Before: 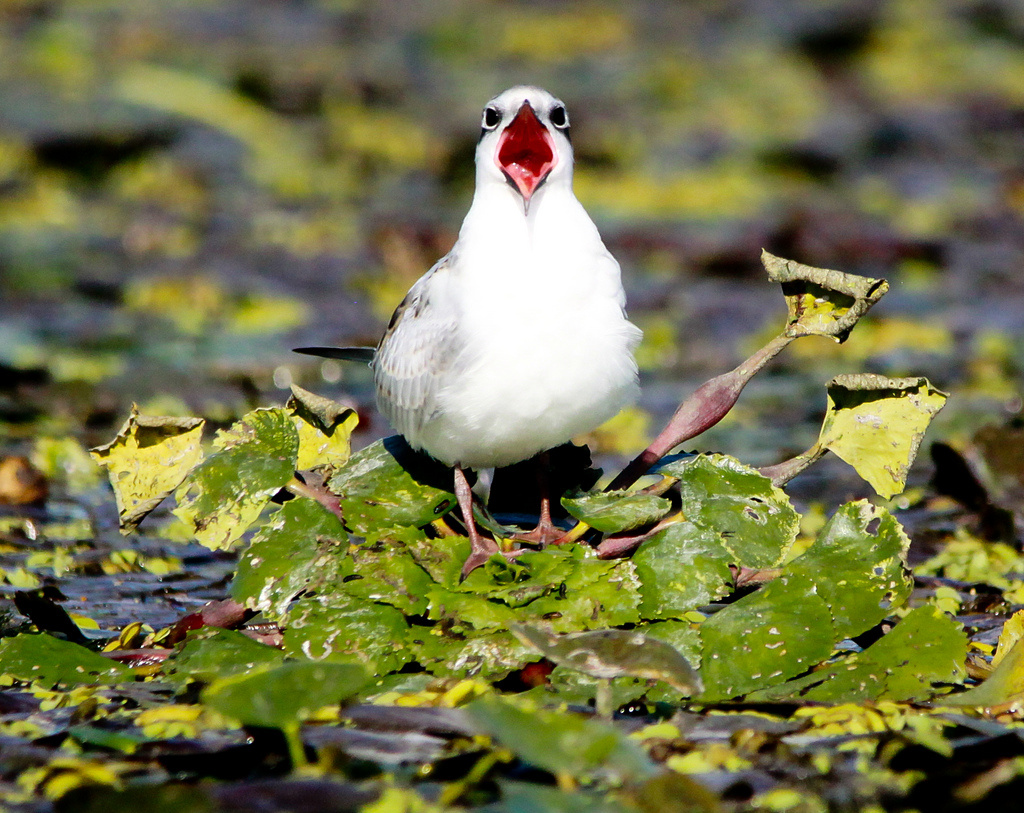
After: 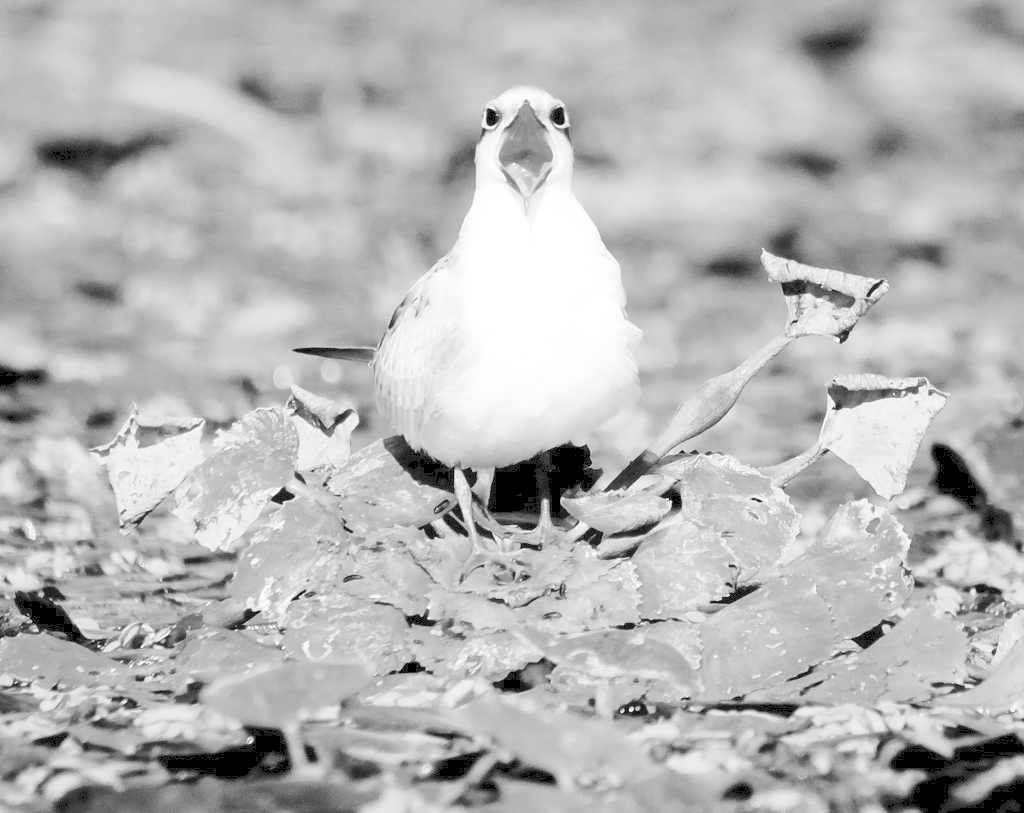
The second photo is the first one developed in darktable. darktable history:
contrast brightness saturation: brightness 1
monochrome: on, module defaults
